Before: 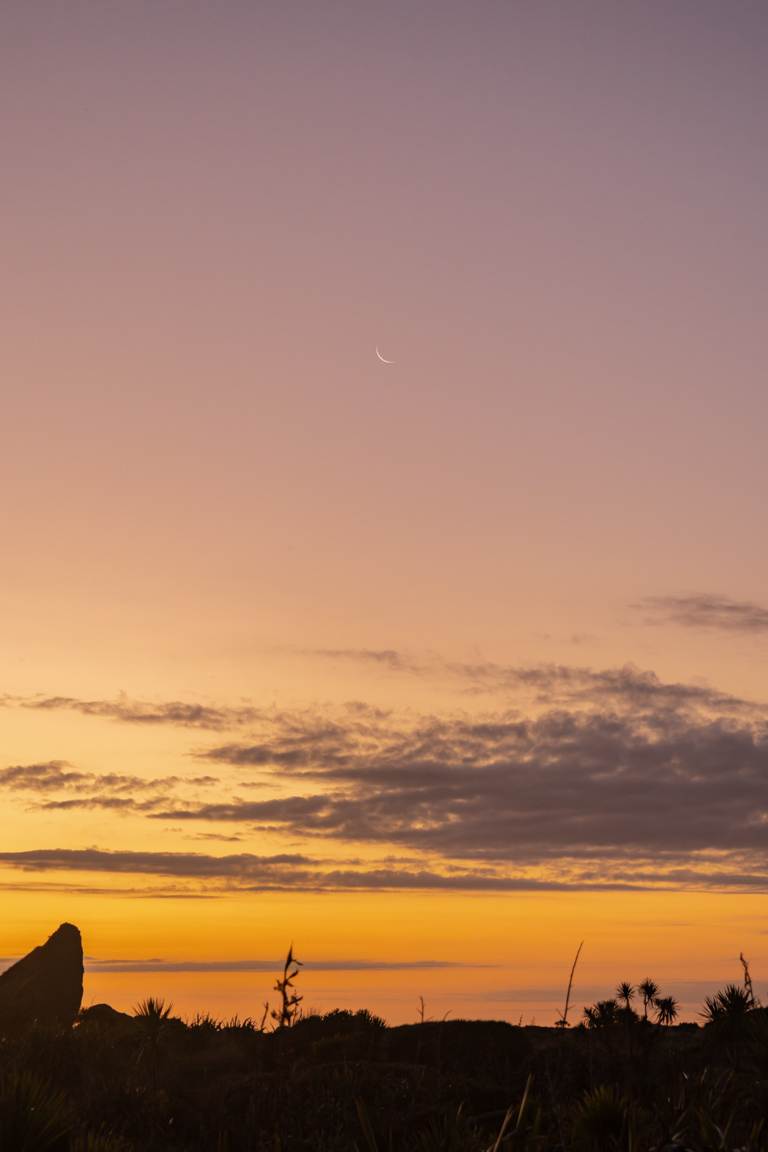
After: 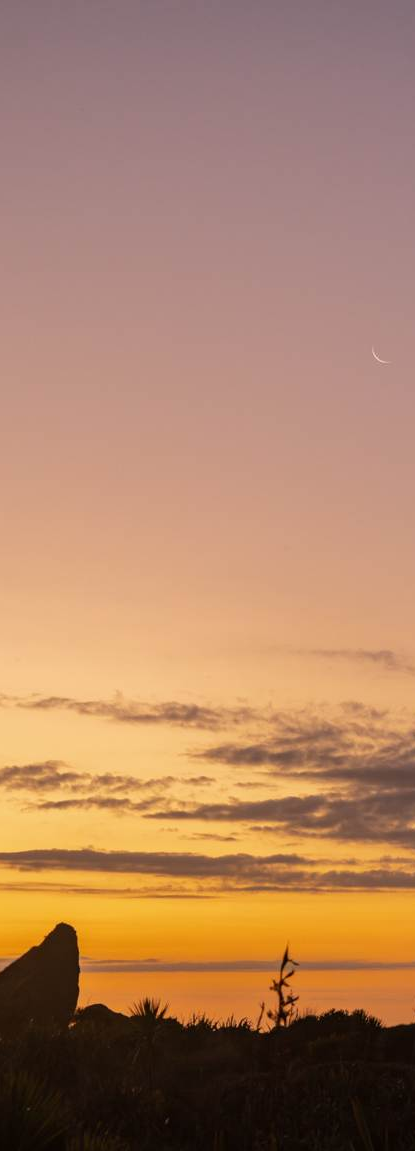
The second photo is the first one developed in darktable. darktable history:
crop: left 0.623%, right 45.331%, bottom 0.086%
